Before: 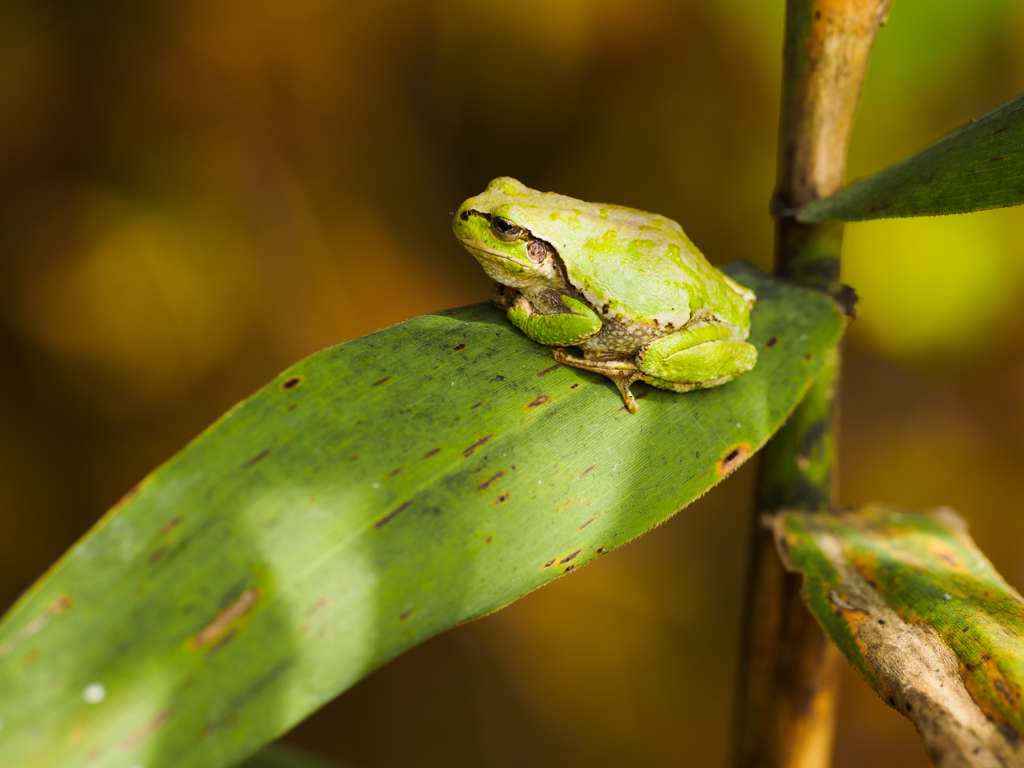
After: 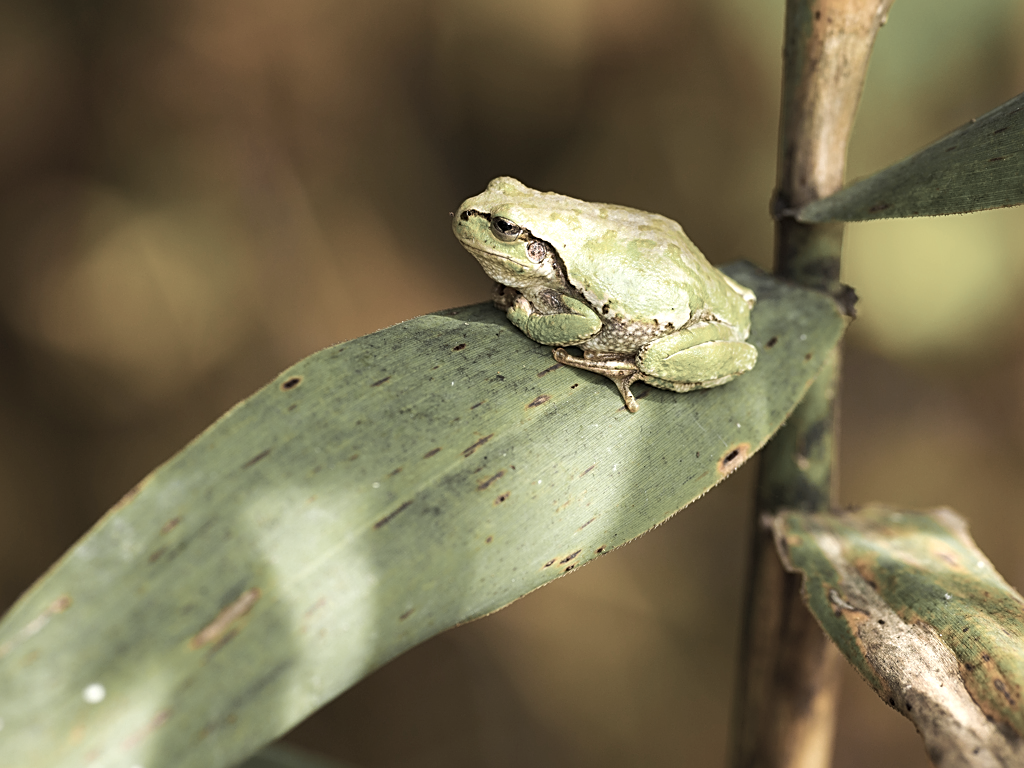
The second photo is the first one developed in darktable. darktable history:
exposure: black level correction 0, exposure 0.692 EV, compensate exposure bias true, compensate highlight preservation false
sharpen: on, module defaults
color zones: curves: ch0 [(0, 0.613) (0.01, 0.613) (0.245, 0.448) (0.498, 0.529) (0.642, 0.665) (0.879, 0.777) (0.99, 0.613)]; ch1 [(0, 0.035) (0.121, 0.189) (0.259, 0.197) (0.415, 0.061) (0.589, 0.022) (0.732, 0.022) (0.857, 0.026) (0.991, 0.053)]
